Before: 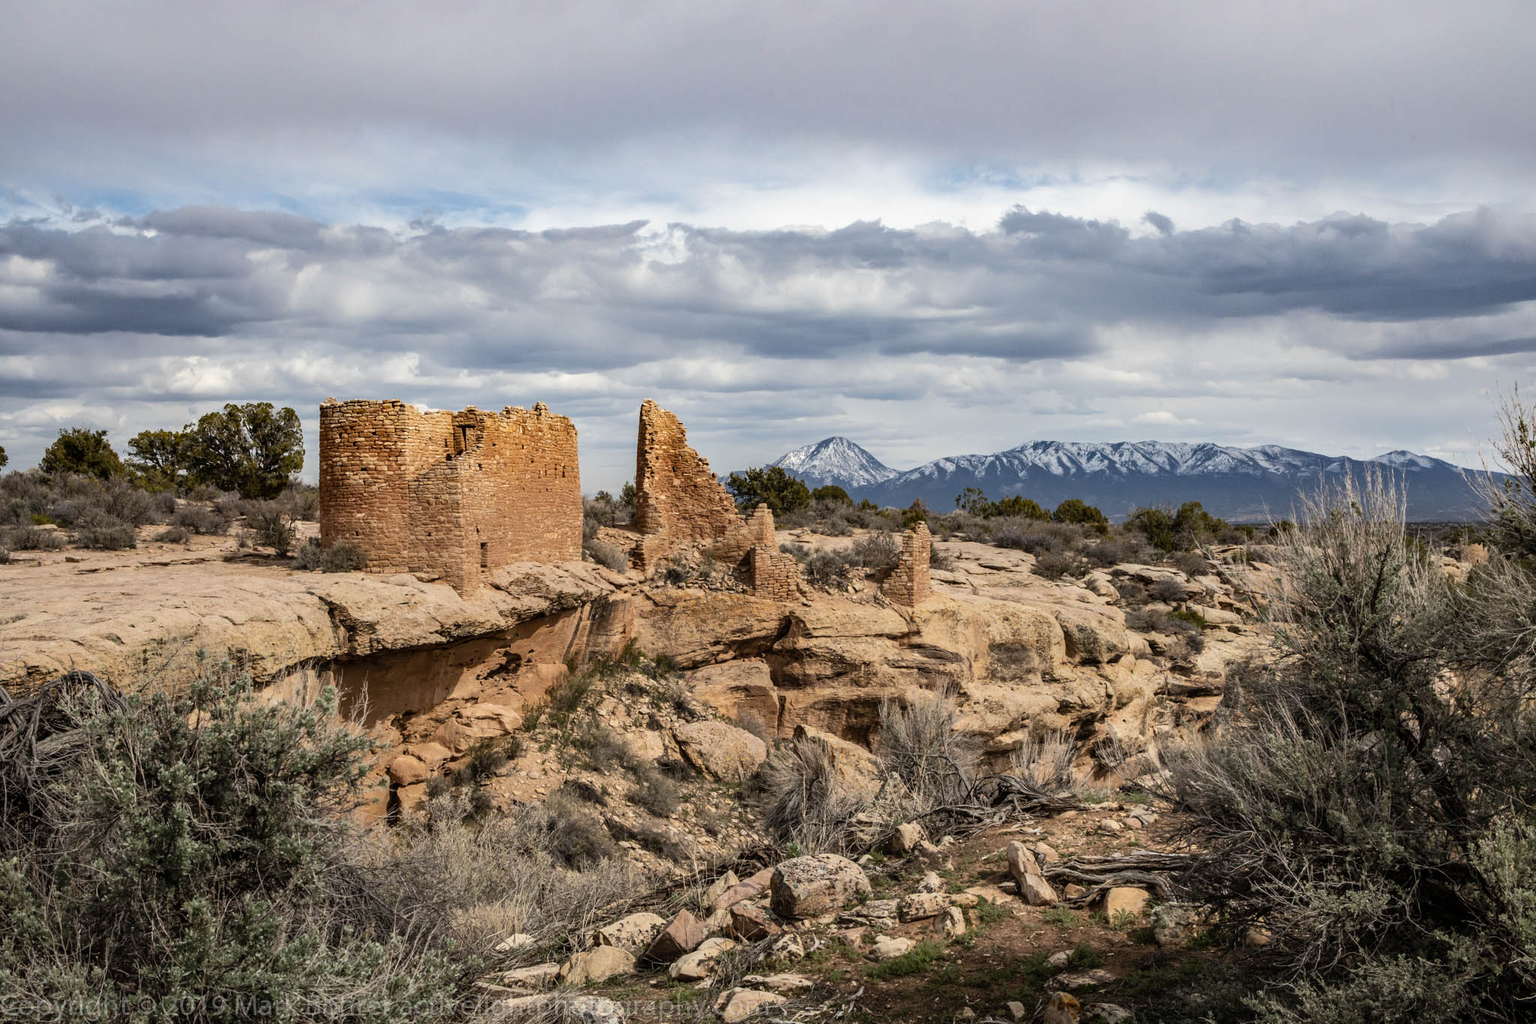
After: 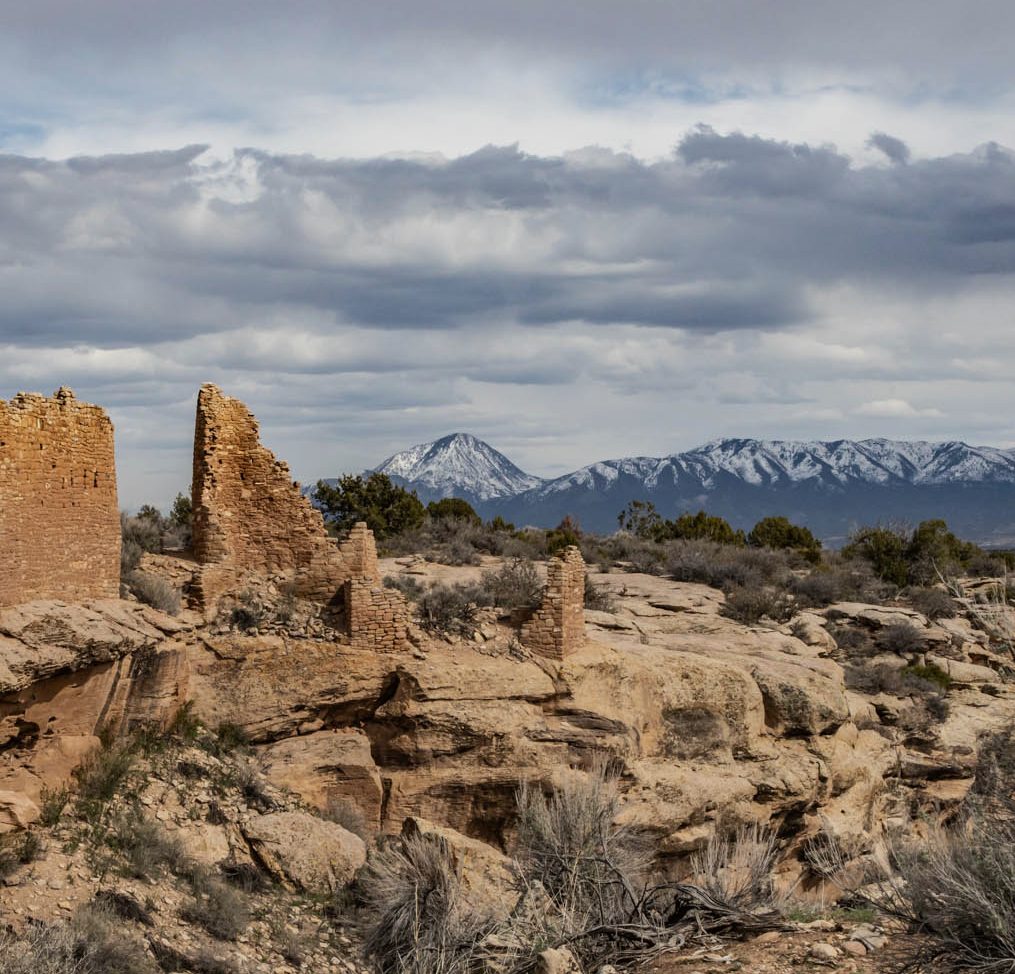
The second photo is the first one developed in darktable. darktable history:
exposure: exposure -0.36 EV, compensate highlight preservation false
crop: left 32.075%, top 10.976%, right 18.355%, bottom 17.596%
